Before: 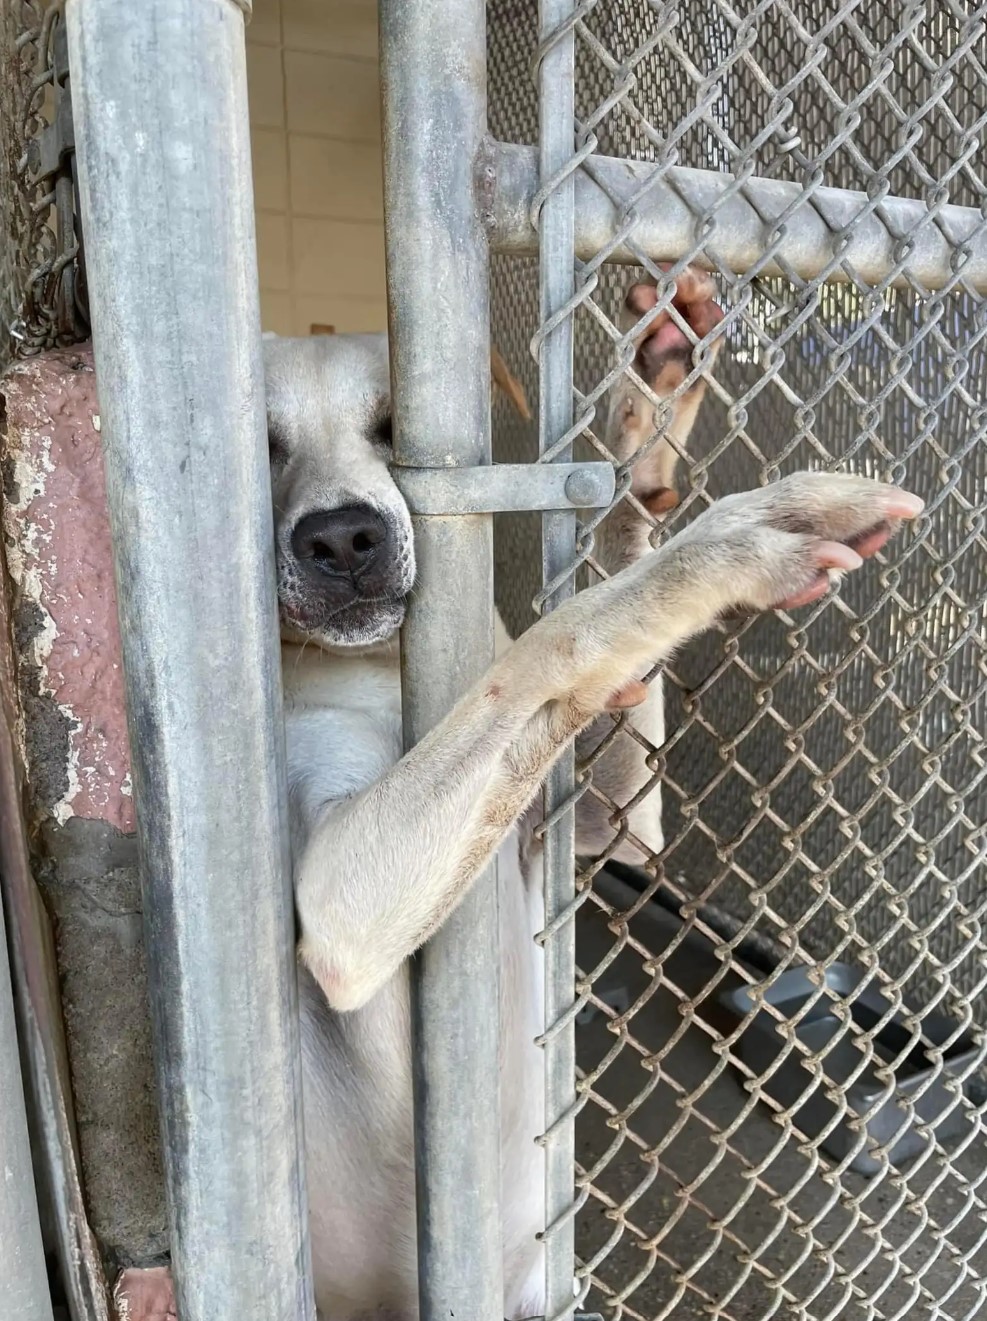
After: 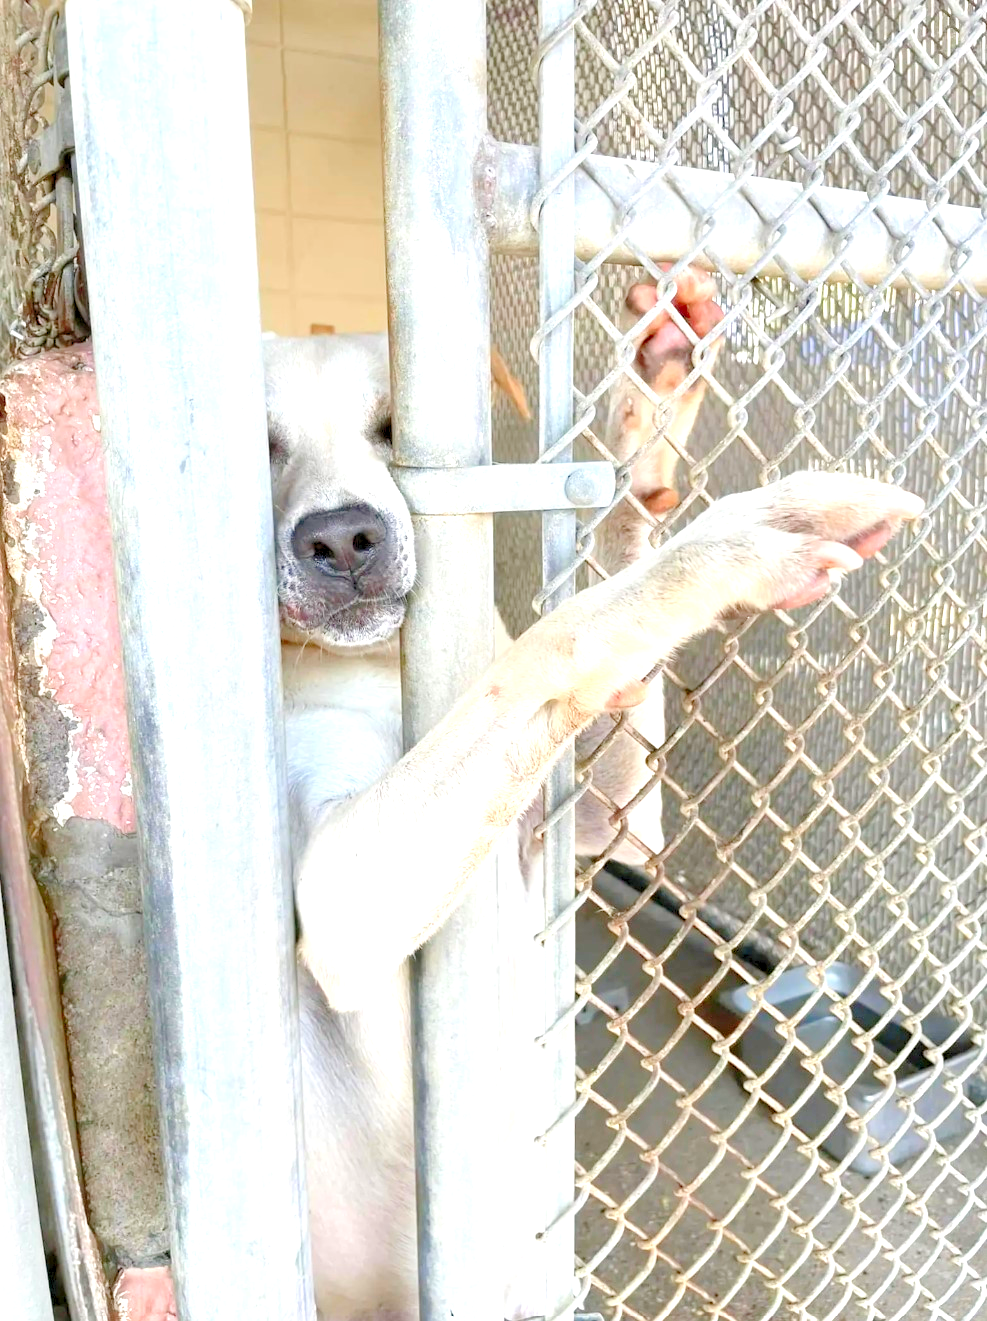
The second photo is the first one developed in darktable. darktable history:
exposure: black level correction 0.001, exposure 0.5 EV, compensate exposure bias true, compensate highlight preservation false
levels: levels [0.008, 0.318, 0.836]
